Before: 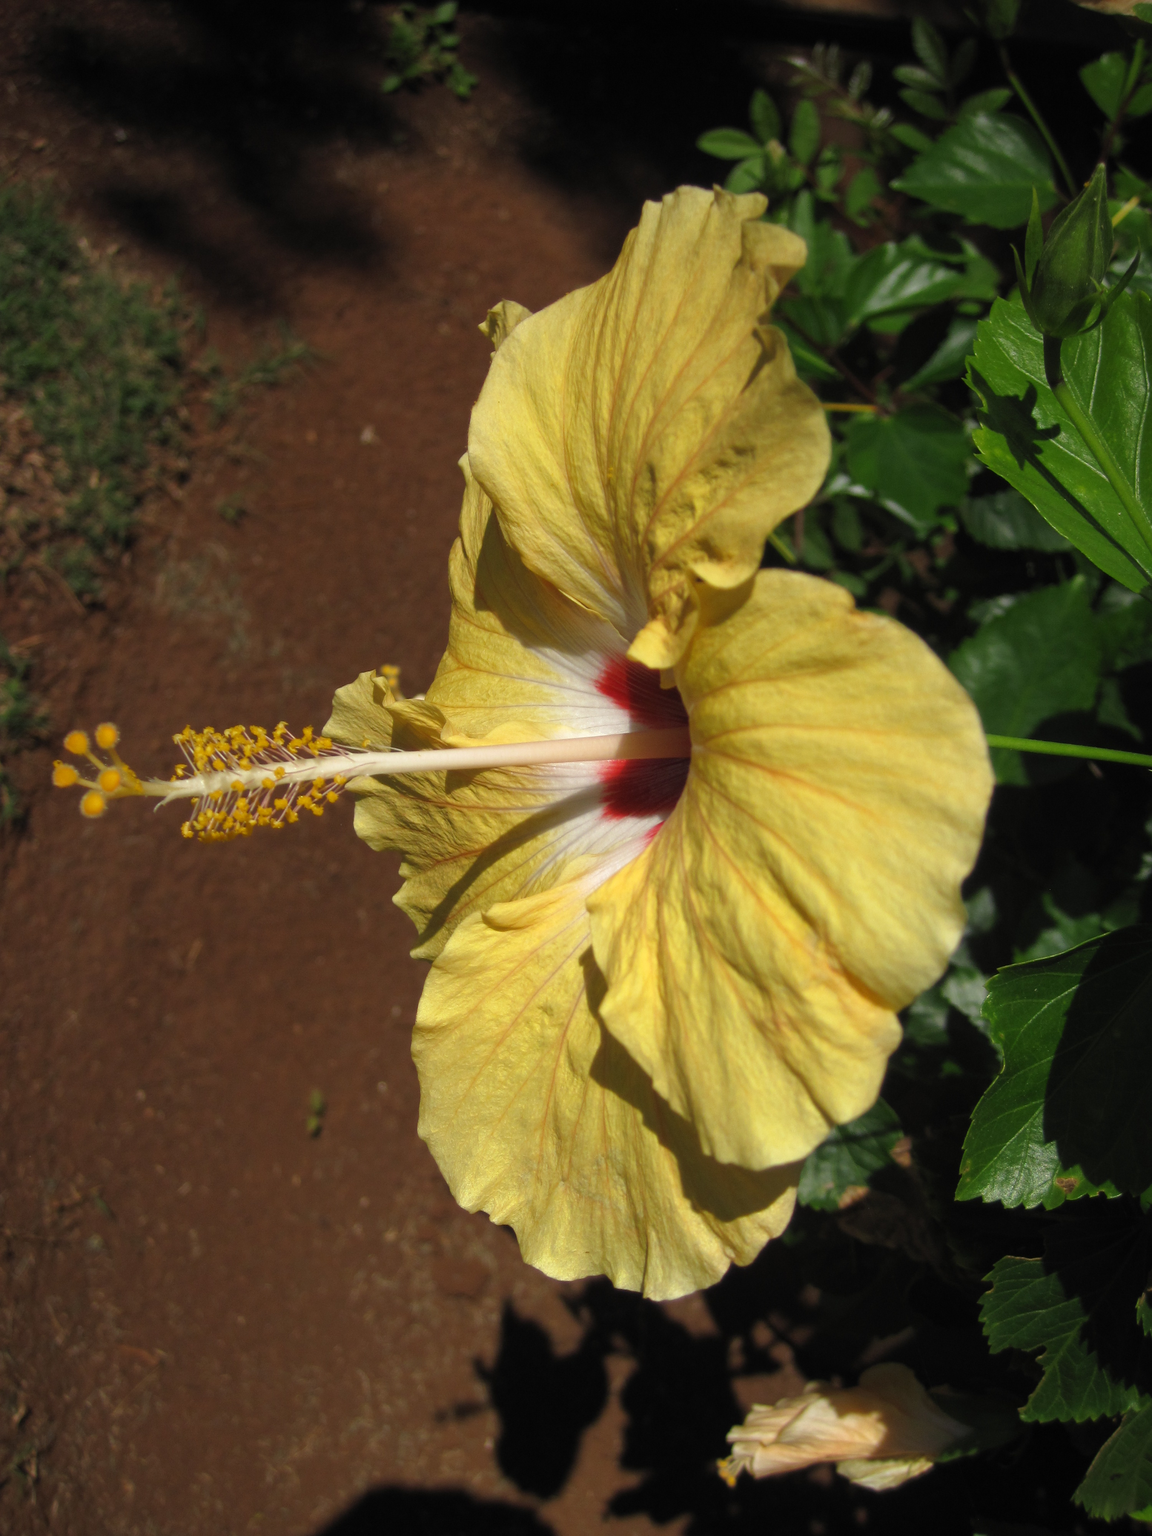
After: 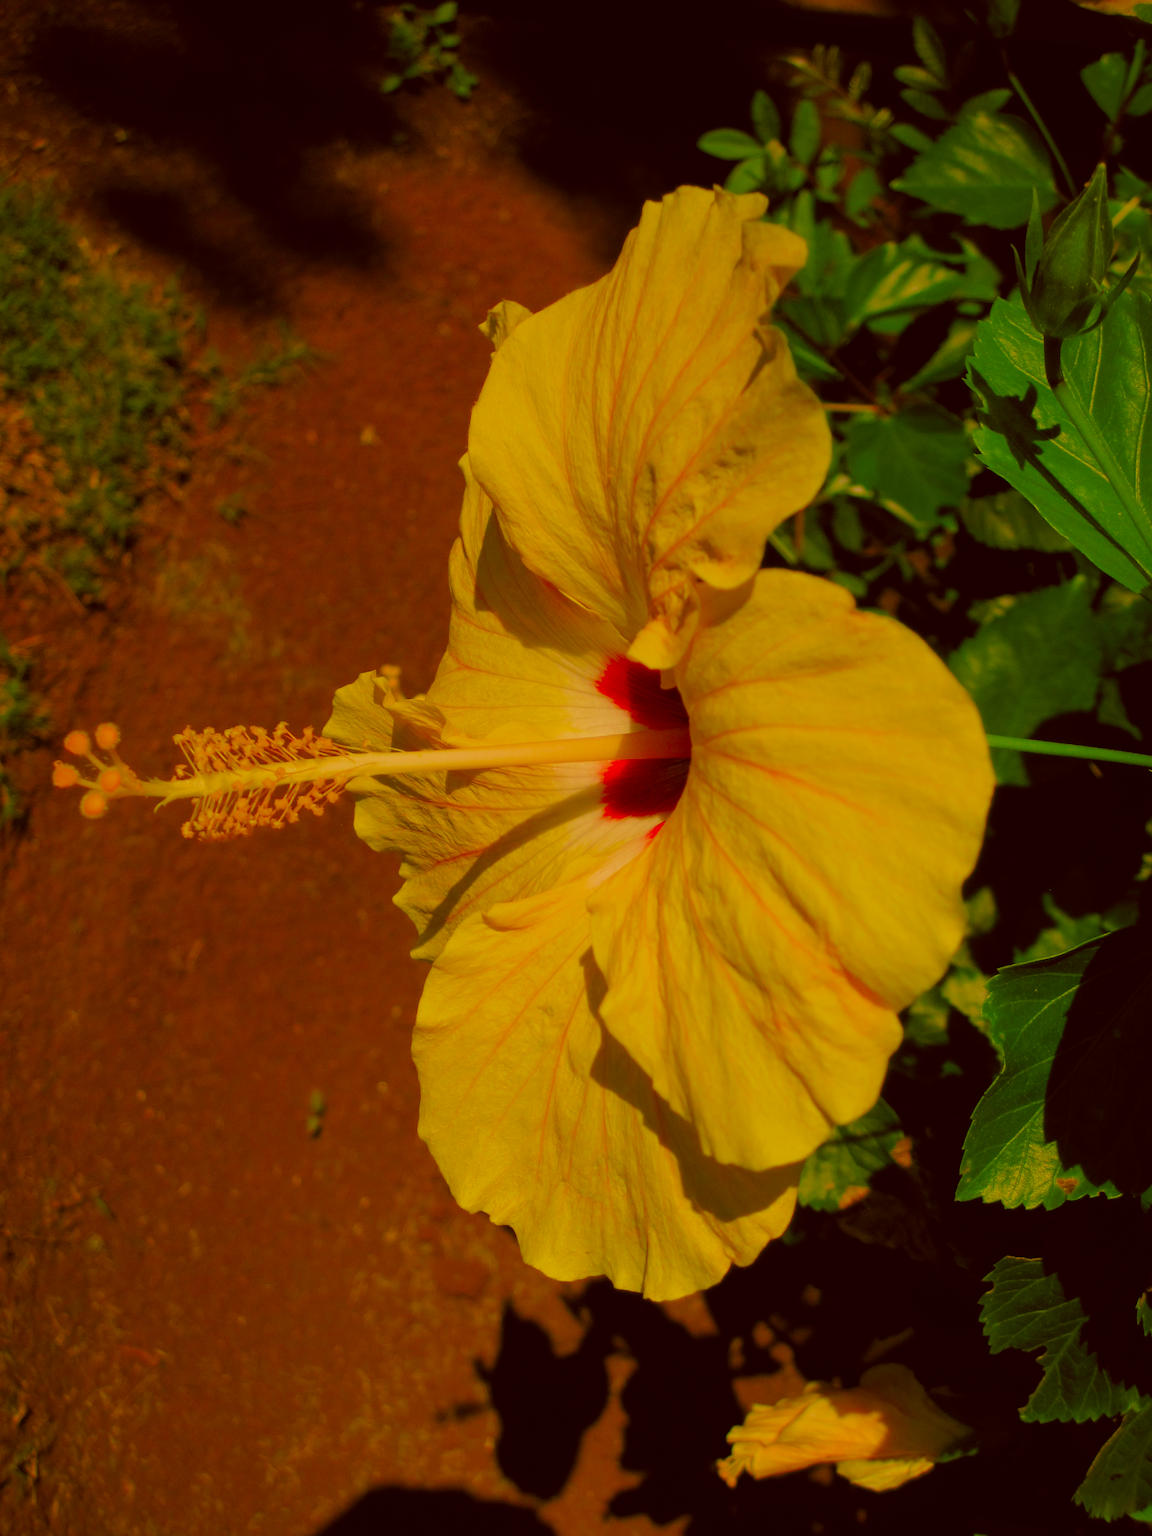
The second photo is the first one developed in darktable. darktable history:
filmic rgb: black relative exposure -7.98 EV, white relative exposure 8.05 EV, threshold 3.05 EV, hardness 2.51, latitude 10.26%, contrast 0.73, highlights saturation mix 9.63%, shadows ↔ highlights balance 2.23%, enable highlight reconstruction true
color correction: highlights a* 10.55, highlights b* 30.39, shadows a* 2.6, shadows b* 17.16, saturation 1.75
